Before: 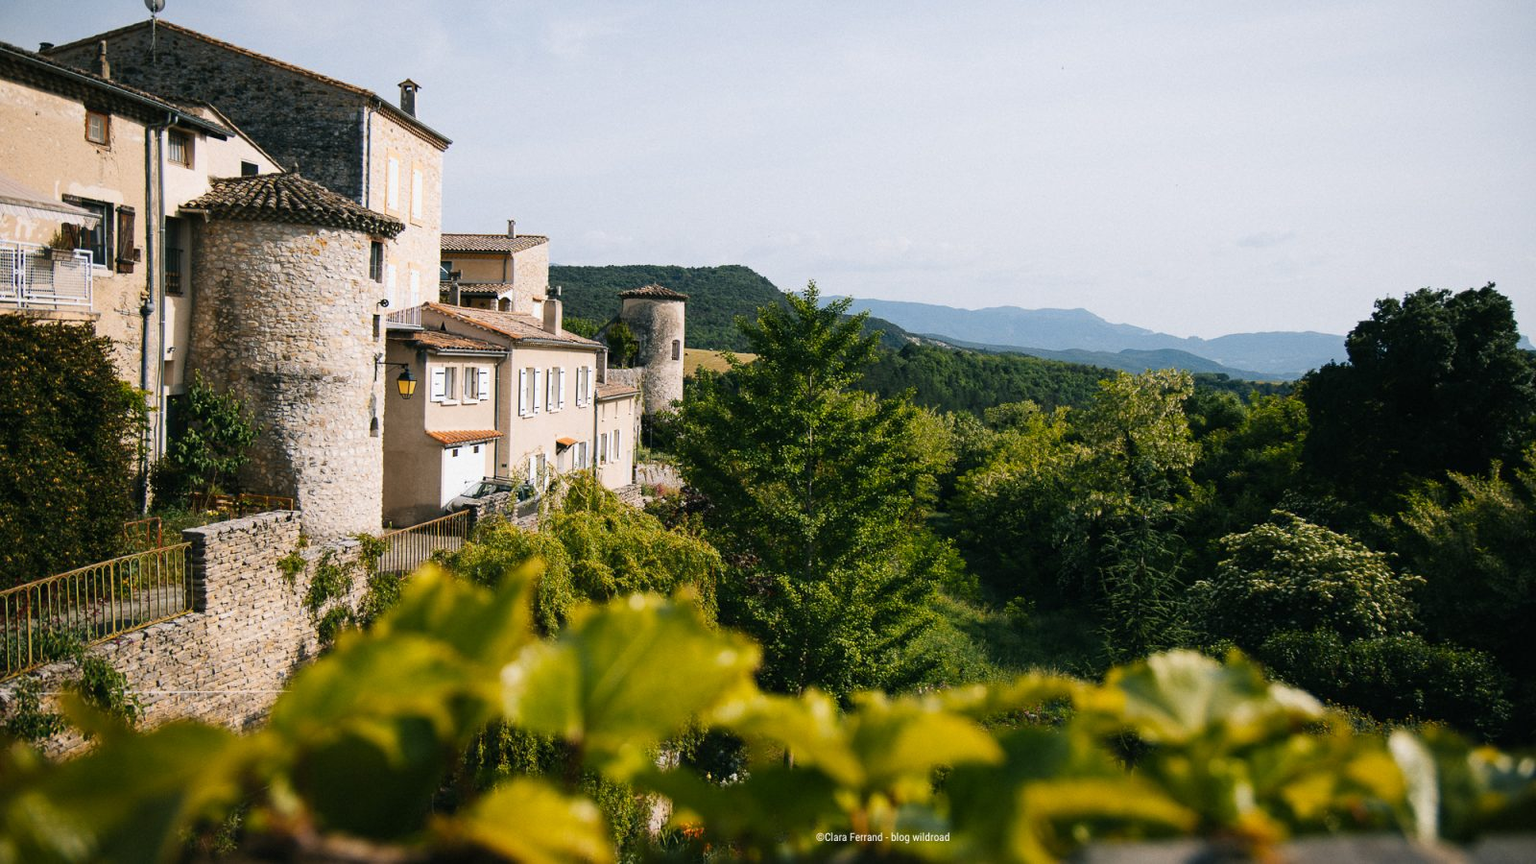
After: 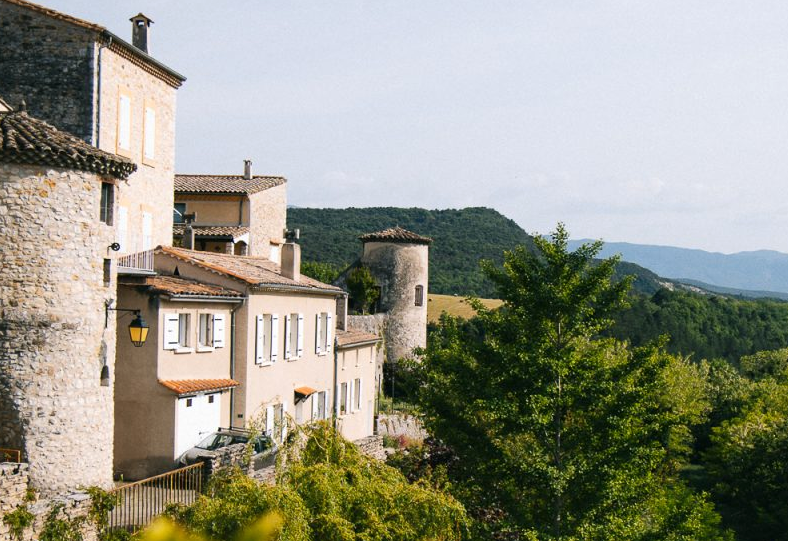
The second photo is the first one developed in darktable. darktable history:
exposure: exposure 0.078 EV, compensate highlight preservation false
rotate and perspective: automatic cropping off
color balance: on, module defaults
crop: left 17.835%, top 7.675%, right 32.881%, bottom 32.213%
